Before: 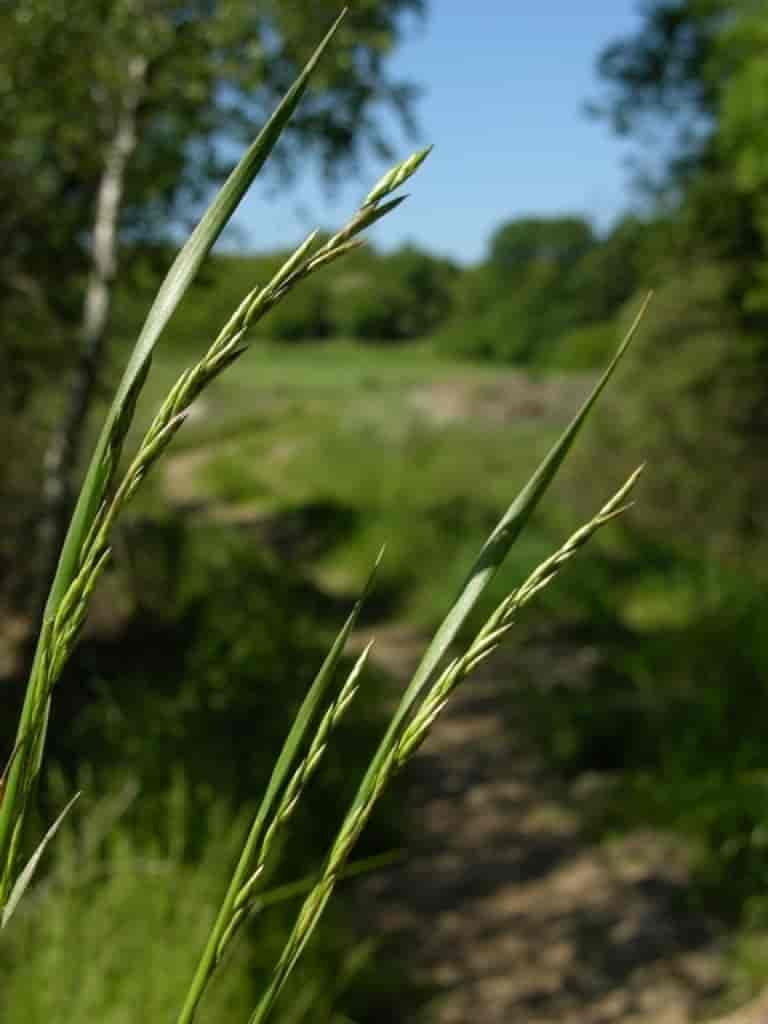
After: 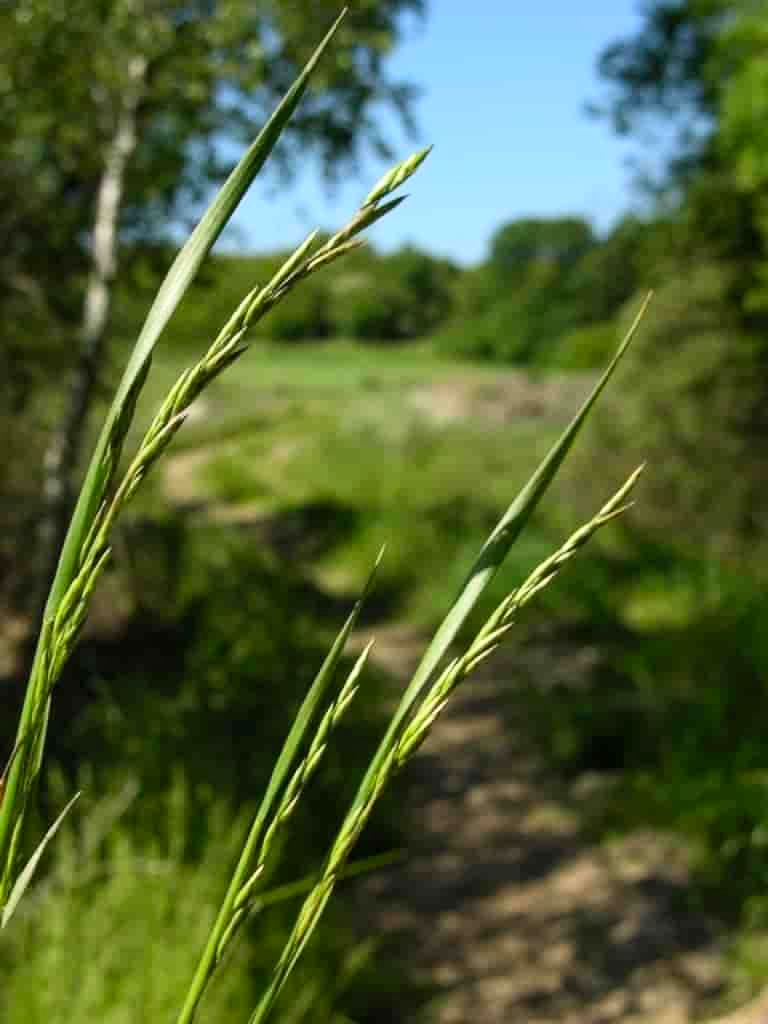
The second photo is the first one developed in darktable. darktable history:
contrast brightness saturation: contrast 0.2, brightness 0.16, saturation 0.22
local contrast: highlights 100%, shadows 100%, detail 120%, midtone range 0.2
